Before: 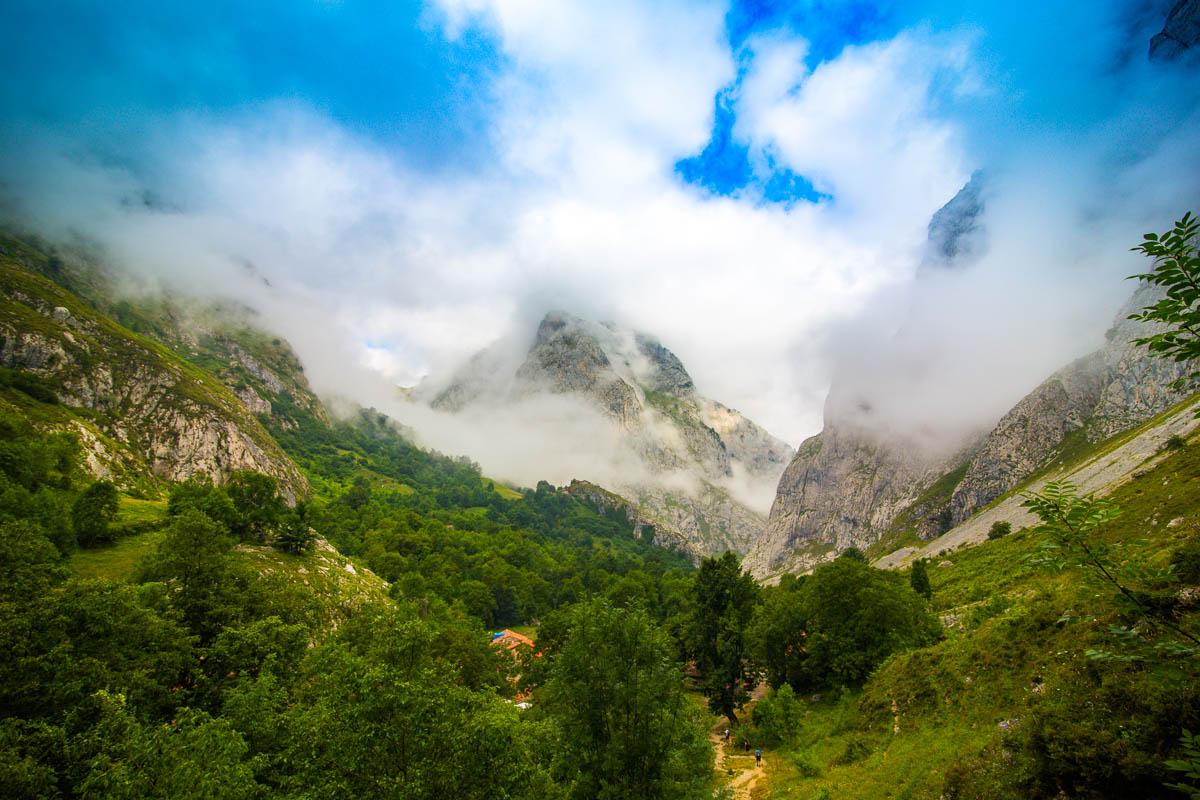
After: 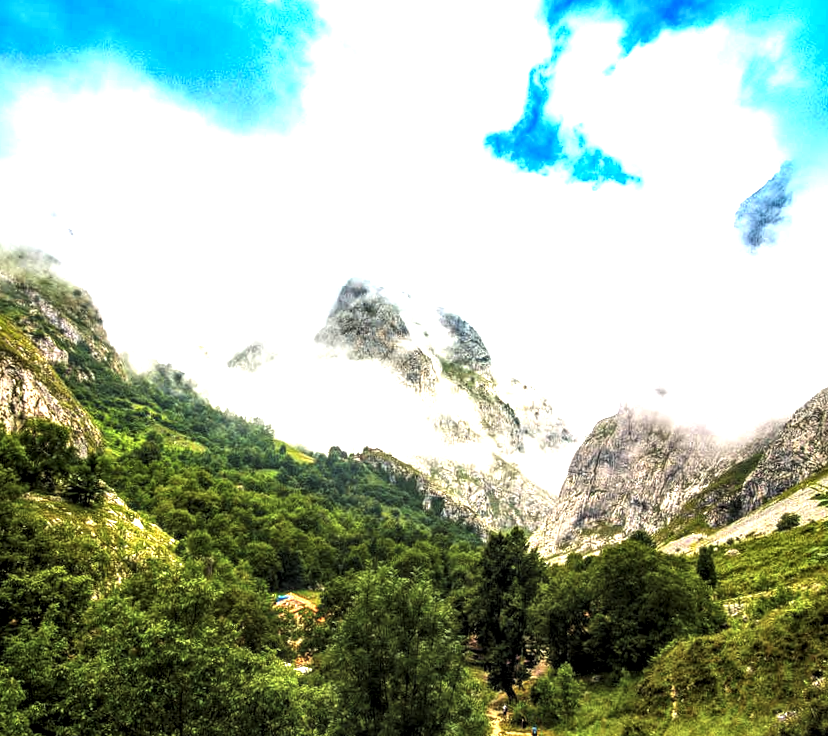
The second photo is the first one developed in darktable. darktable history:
local contrast: detail 150%
crop and rotate: angle -3.28°, left 14.18%, top 0.044%, right 10.936%, bottom 0.09%
levels: levels [0.101, 0.578, 0.953]
exposure: black level correction 0, exposure 1.097 EV, compensate exposure bias true, compensate highlight preservation false
